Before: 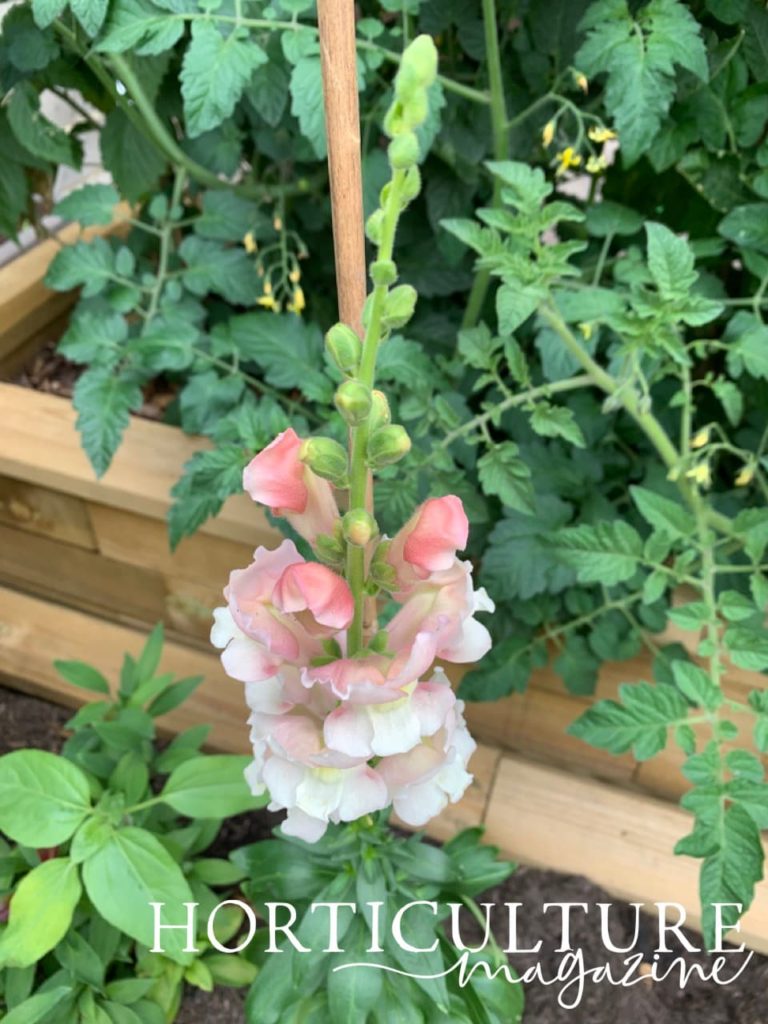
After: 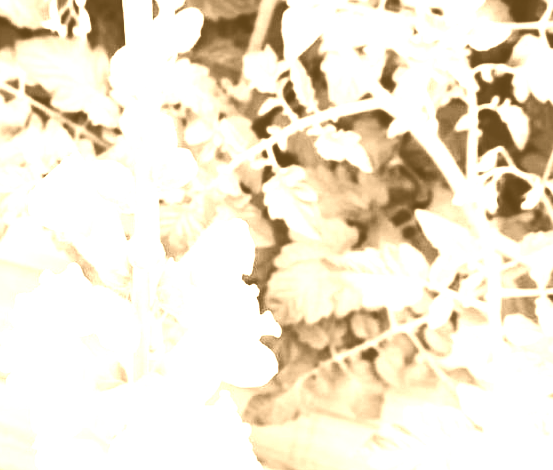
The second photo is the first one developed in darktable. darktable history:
color balance rgb: shadows lift › chroma 2%, shadows lift › hue 135.47°, highlights gain › chroma 2%, highlights gain › hue 291.01°, global offset › luminance 0.5%, perceptual saturation grading › global saturation -10.8%, perceptual saturation grading › highlights -26.83%, perceptual saturation grading › shadows 21.25%, perceptual brilliance grading › highlights 17.77%, perceptual brilliance grading › mid-tones 31.71%, perceptual brilliance grading › shadows -31.01%, global vibrance 24.91%
exposure: exposure 0.6 EV, compensate highlight preservation false
crop and rotate: left 27.938%, top 27.046%, bottom 27.046%
white balance: red 0.988, blue 1.017
base curve: curves: ch0 [(0, 0) (0.028, 0.03) (0.121, 0.232) (0.46, 0.748) (0.859, 0.968) (1, 1)]
color calibration: illuminant as shot in camera, x 0.37, y 0.382, temperature 4313.32 K
color correction: highlights a* -4.18, highlights b* -10.81
colorize: hue 28.8°, source mix 100%
